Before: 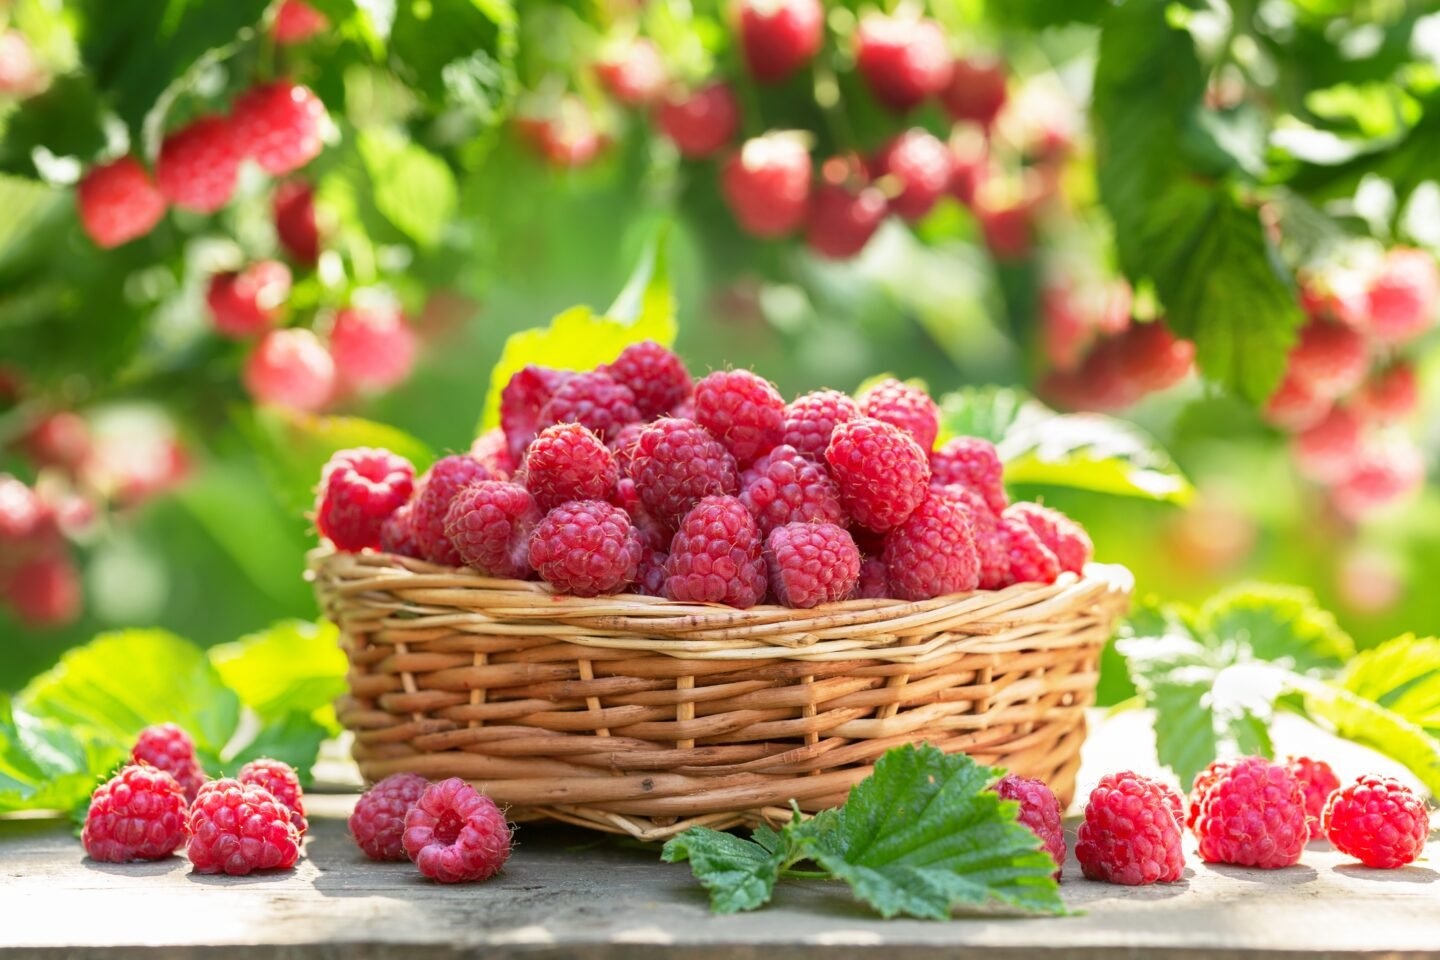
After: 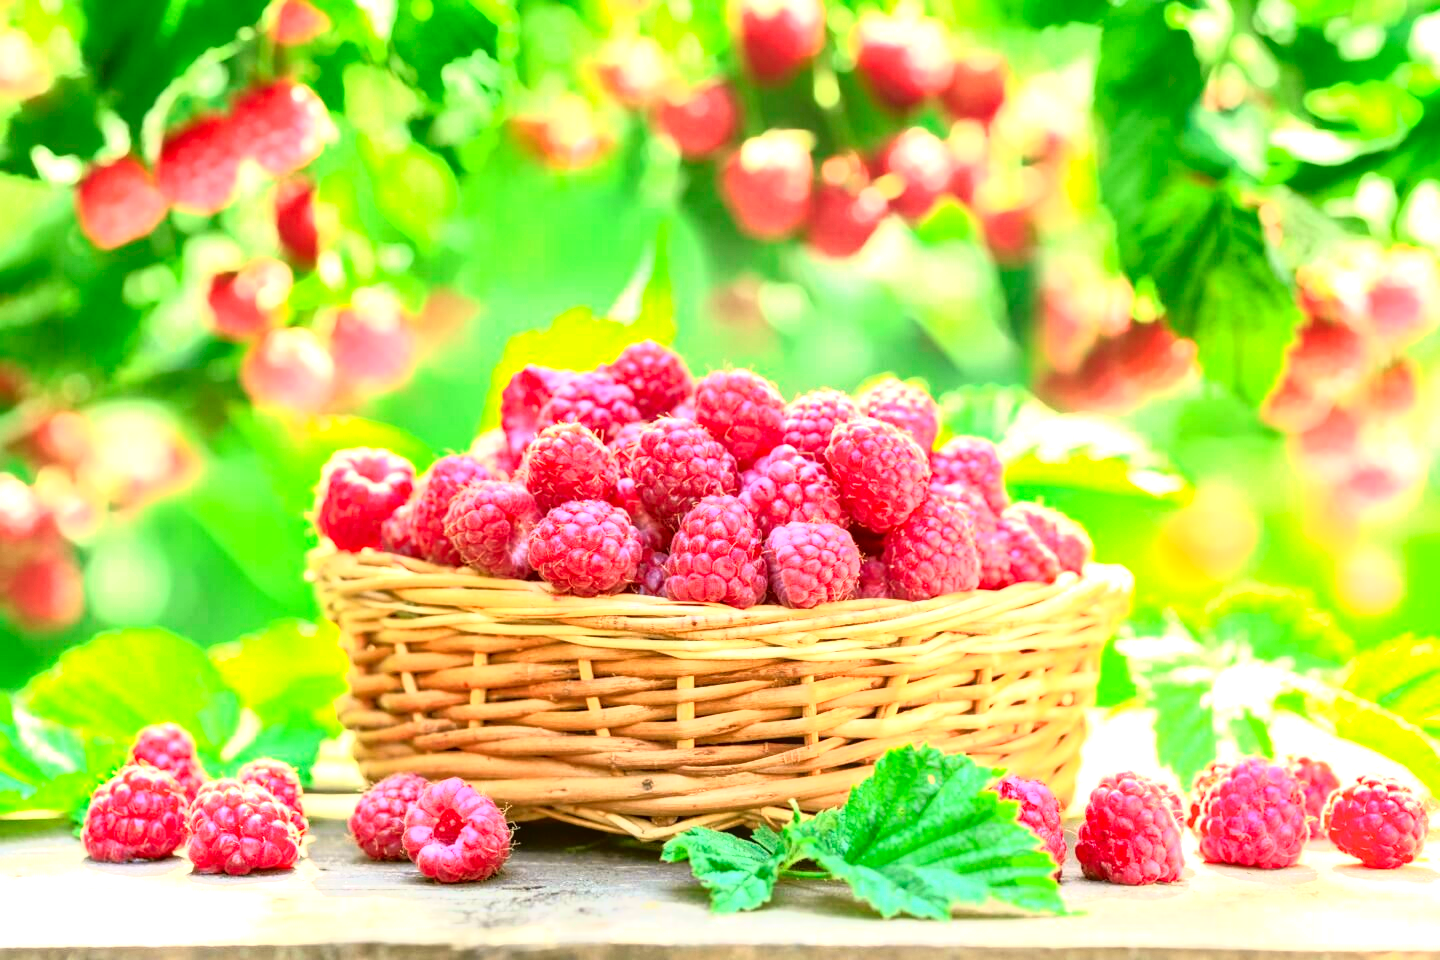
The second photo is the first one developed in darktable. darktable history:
exposure: black level correction 0, exposure 1.2 EV, compensate exposure bias true, compensate highlight preservation false
local contrast: on, module defaults
shadows and highlights: shadows 4.1, highlights -17.6, soften with gaussian
tone curve: curves: ch0 [(0, 0.015) (0.091, 0.055) (0.184, 0.159) (0.304, 0.382) (0.492, 0.579) (0.628, 0.755) (0.832, 0.932) (0.984, 0.963)]; ch1 [(0, 0) (0.34, 0.235) (0.493, 0.5) (0.554, 0.56) (0.764, 0.815) (1, 1)]; ch2 [(0, 0) (0.44, 0.458) (0.476, 0.477) (0.542, 0.586) (0.674, 0.724) (1, 1)], color space Lab, independent channels, preserve colors none
